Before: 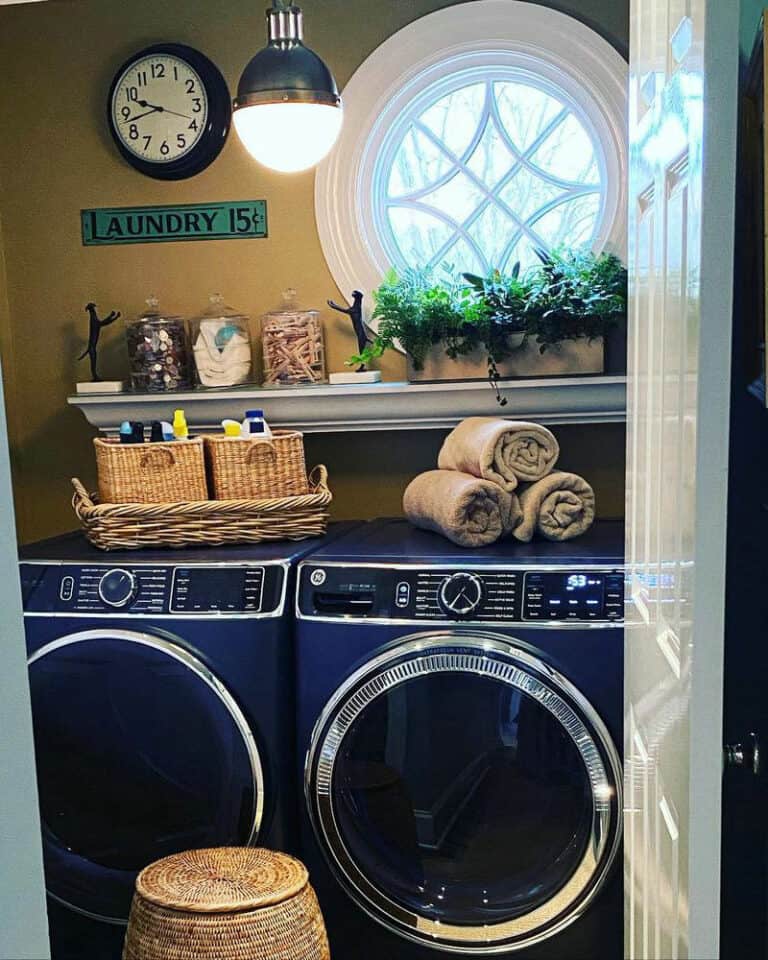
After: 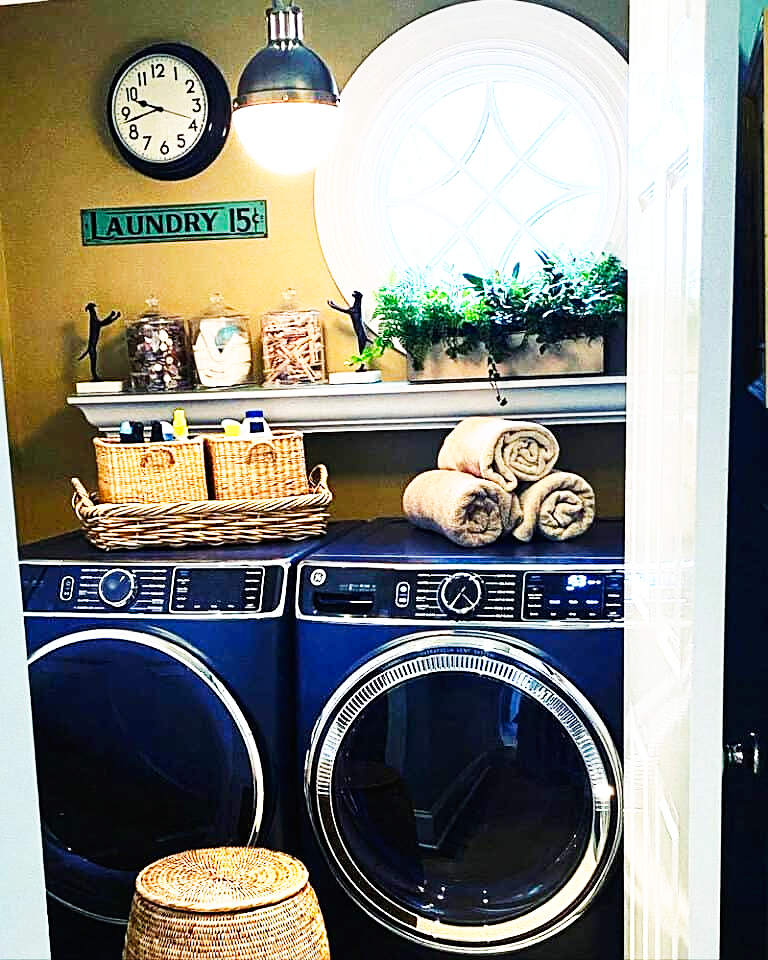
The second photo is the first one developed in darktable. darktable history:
sharpen: on, module defaults
base curve: curves: ch0 [(0, 0) (0.007, 0.004) (0.027, 0.03) (0.046, 0.07) (0.207, 0.54) (0.442, 0.872) (0.673, 0.972) (1, 1)], preserve colors none
exposure: exposure 0.264 EV, compensate exposure bias true, compensate highlight preservation false
